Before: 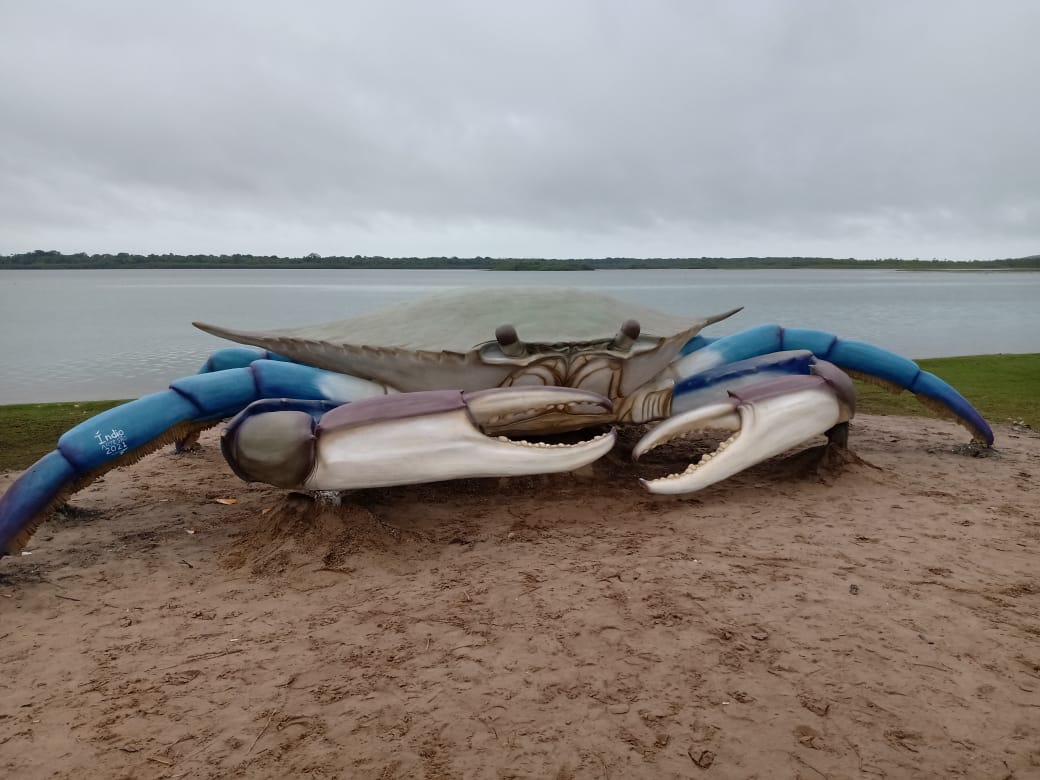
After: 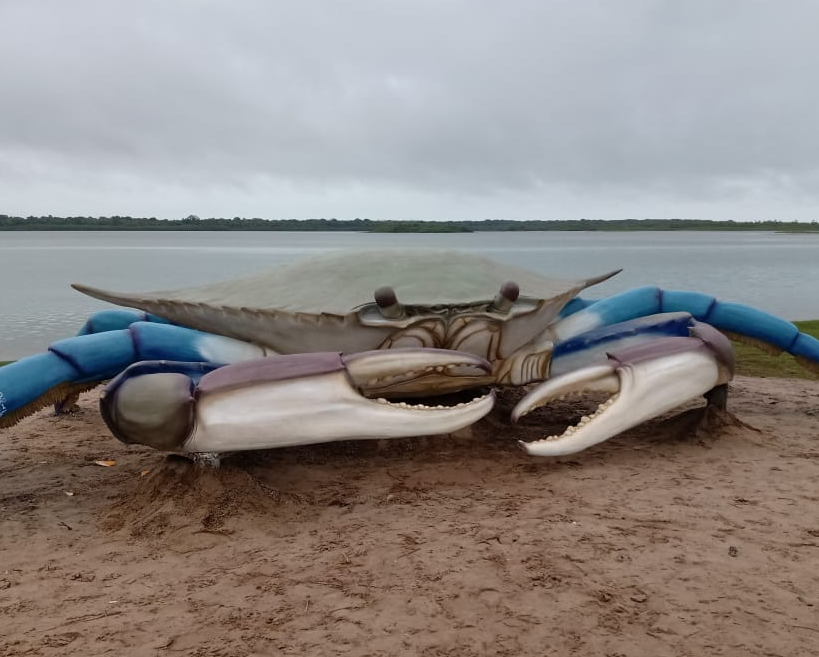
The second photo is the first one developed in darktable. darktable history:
crop: left 11.661%, top 4.952%, right 9.584%, bottom 10.707%
